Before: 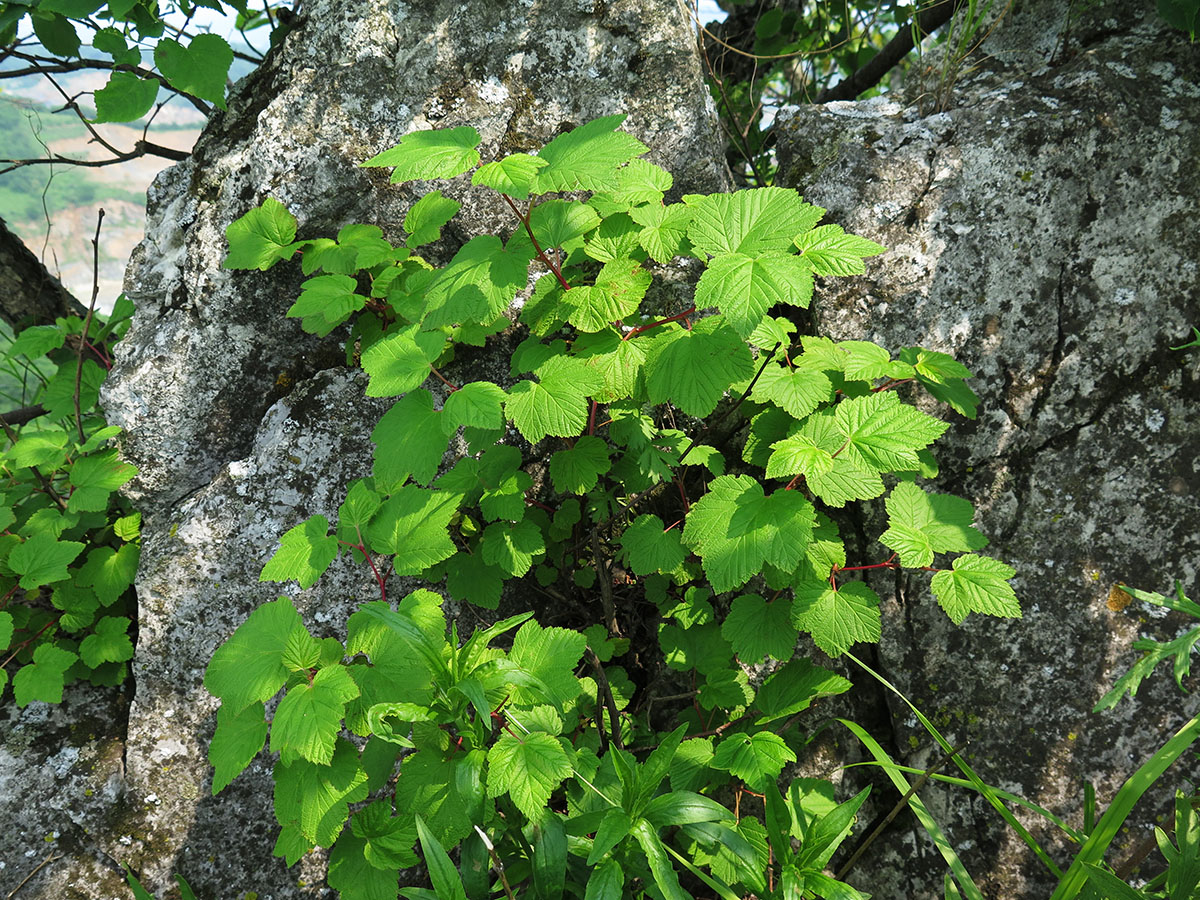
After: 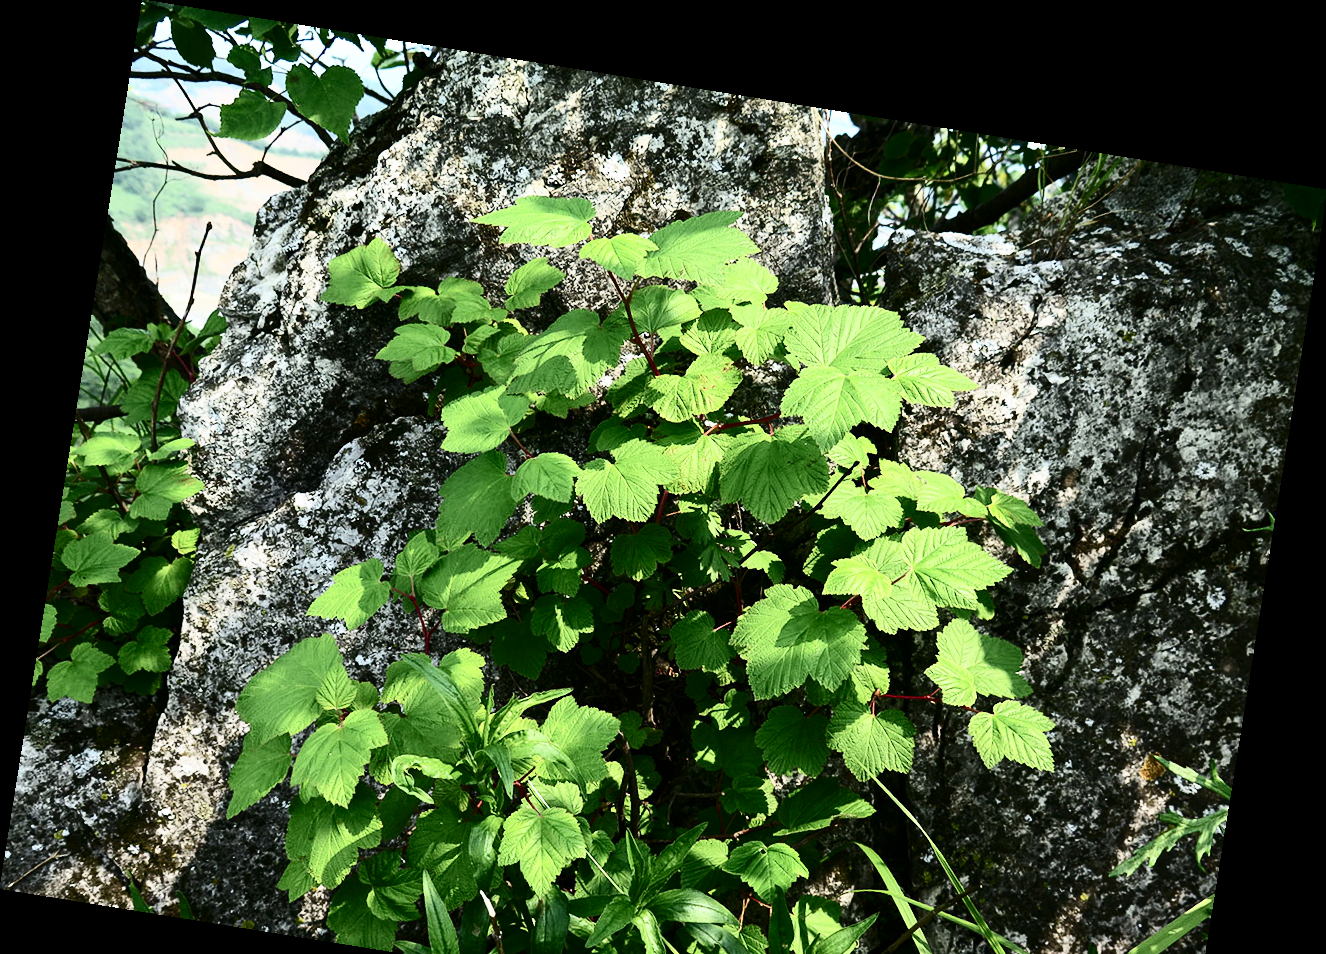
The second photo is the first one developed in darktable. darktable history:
rotate and perspective: rotation 9.12°, automatic cropping off
contrast brightness saturation: contrast 0.5, saturation -0.1
crop and rotate: top 0%, bottom 11.49%
